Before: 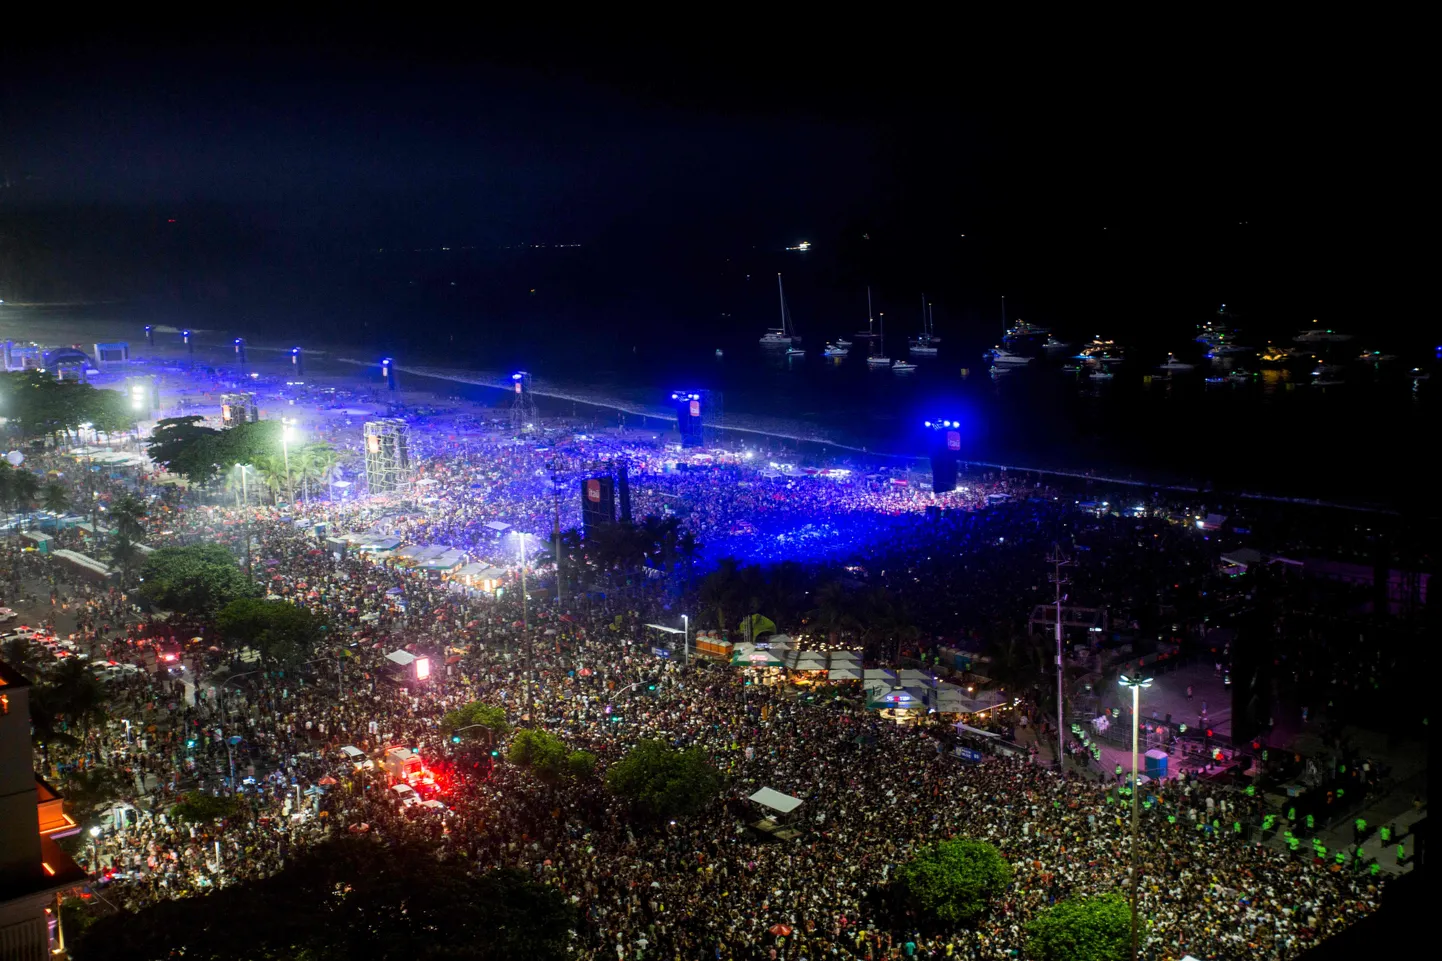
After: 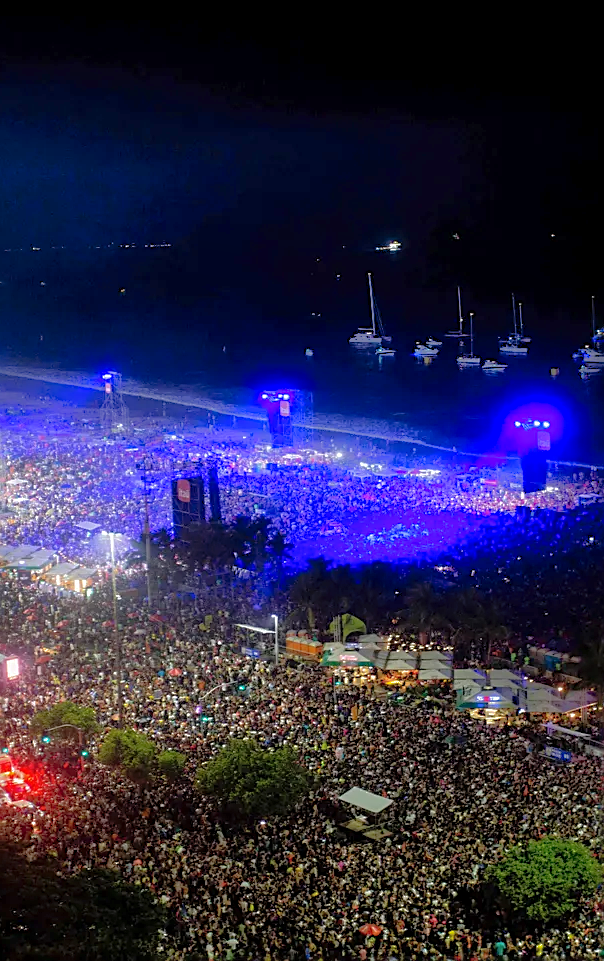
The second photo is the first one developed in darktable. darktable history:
crop: left 28.461%, right 29.614%
shadows and highlights: shadows 58.6, highlights -59.81
sharpen: on, module defaults
